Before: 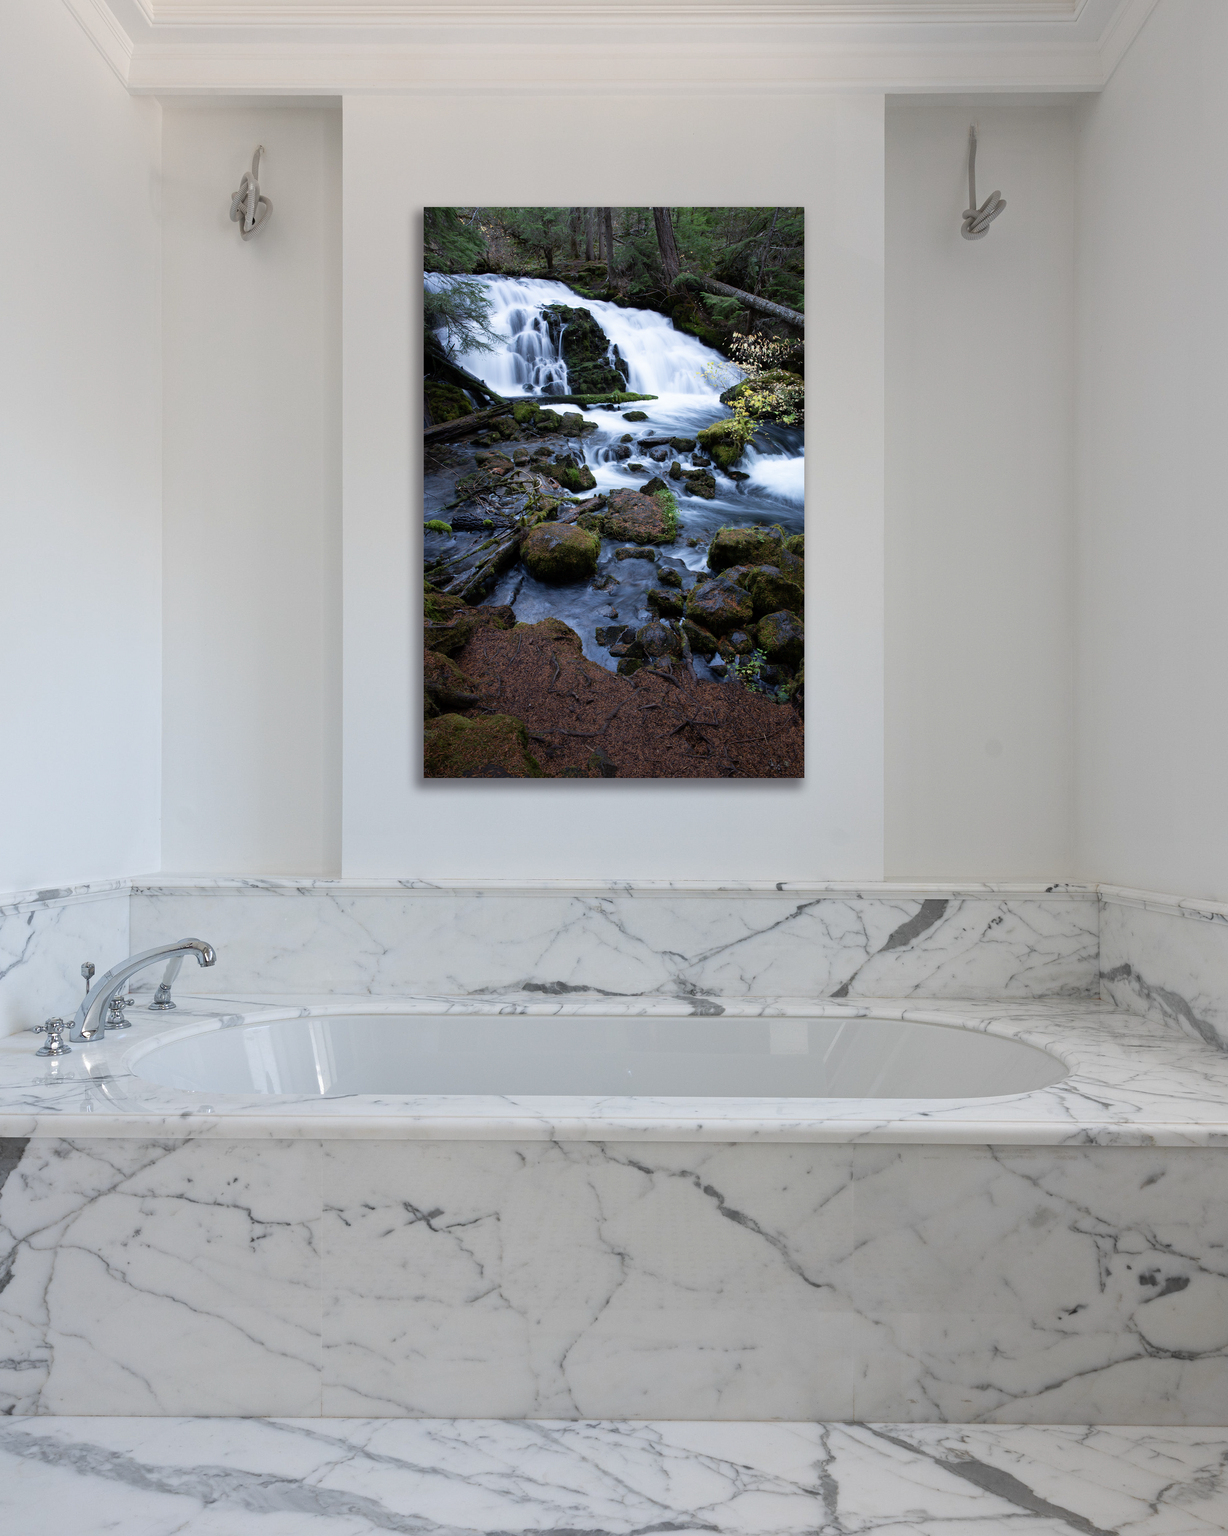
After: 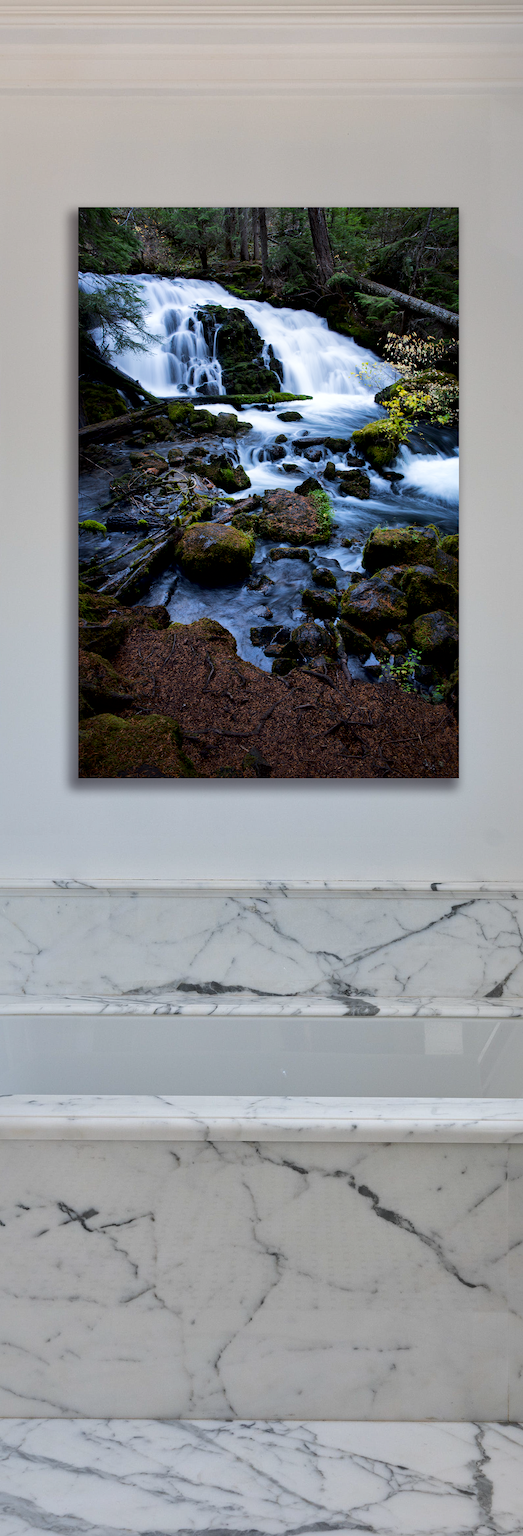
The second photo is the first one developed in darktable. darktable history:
local contrast: mode bilateral grid, contrast 20, coarseness 51, detail 162%, midtone range 0.2
crop: left 28.19%, right 29.186%
color balance rgb: shadows lift › luminance -19.667%, shadows fall-off 299.048%, white fulcrum 1.98 EV, highlights fall-off 298.977%, perceptual saturation grading › global saturation 0.031%, perceptual saturation grading › highlights -17.814%, perceptual saturation grading › mid-tones 32.657%, perceptual saturation grading › shadows 50.561%, mask middle-gray fulcrum 99.973%, contrast gray fulcrum 38.413%, contrast 5.504%
tone curve: curves: ch0 [(0, 0.003) (0.211, 0.174) (0.482, 0.519) (0.843, 0.821) (0.992, 0.971)]; ch1 [(0, 0) (0.276, 0.206) (0.393, 0.364) (0.482, 0.477) (0.506, 0.5) (0.523, 0.523) (0.572, 0.592) (0.635, 0.665) (0.695, 0.759) (1, 1)]; ch2 [(0, 0) (0.438, 0.456) (0.498, 0.497) (0.536, 0.527) (0.562, 0.584) (0.619, 0.602) (0.698, 0.698) (1, 1)], color space Lab, linked channels, preserve colors none
